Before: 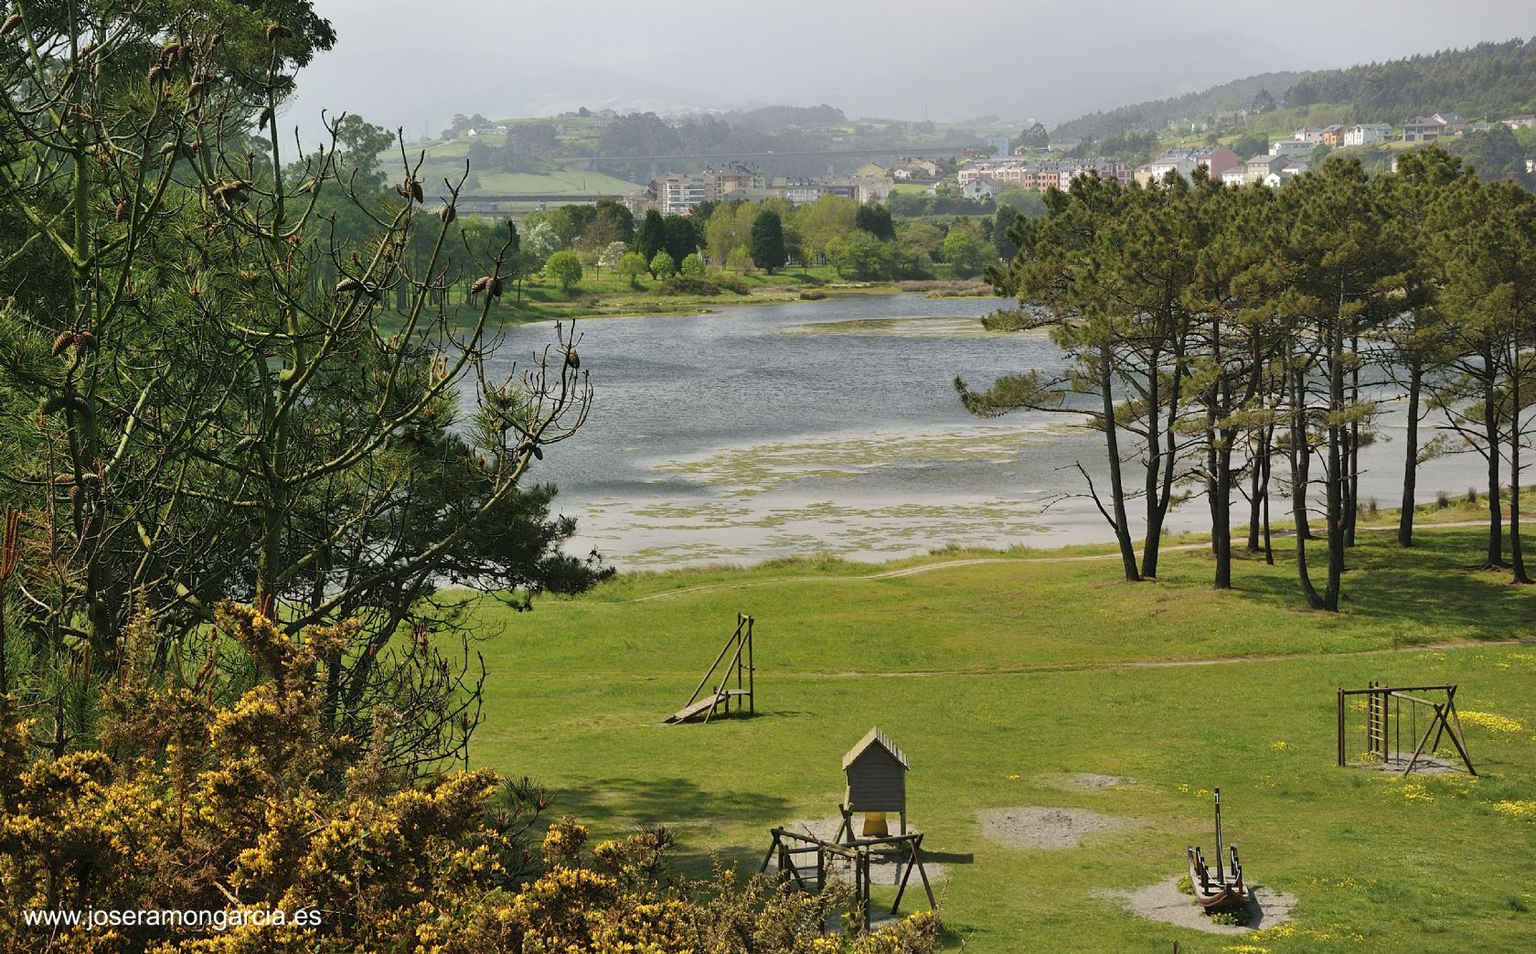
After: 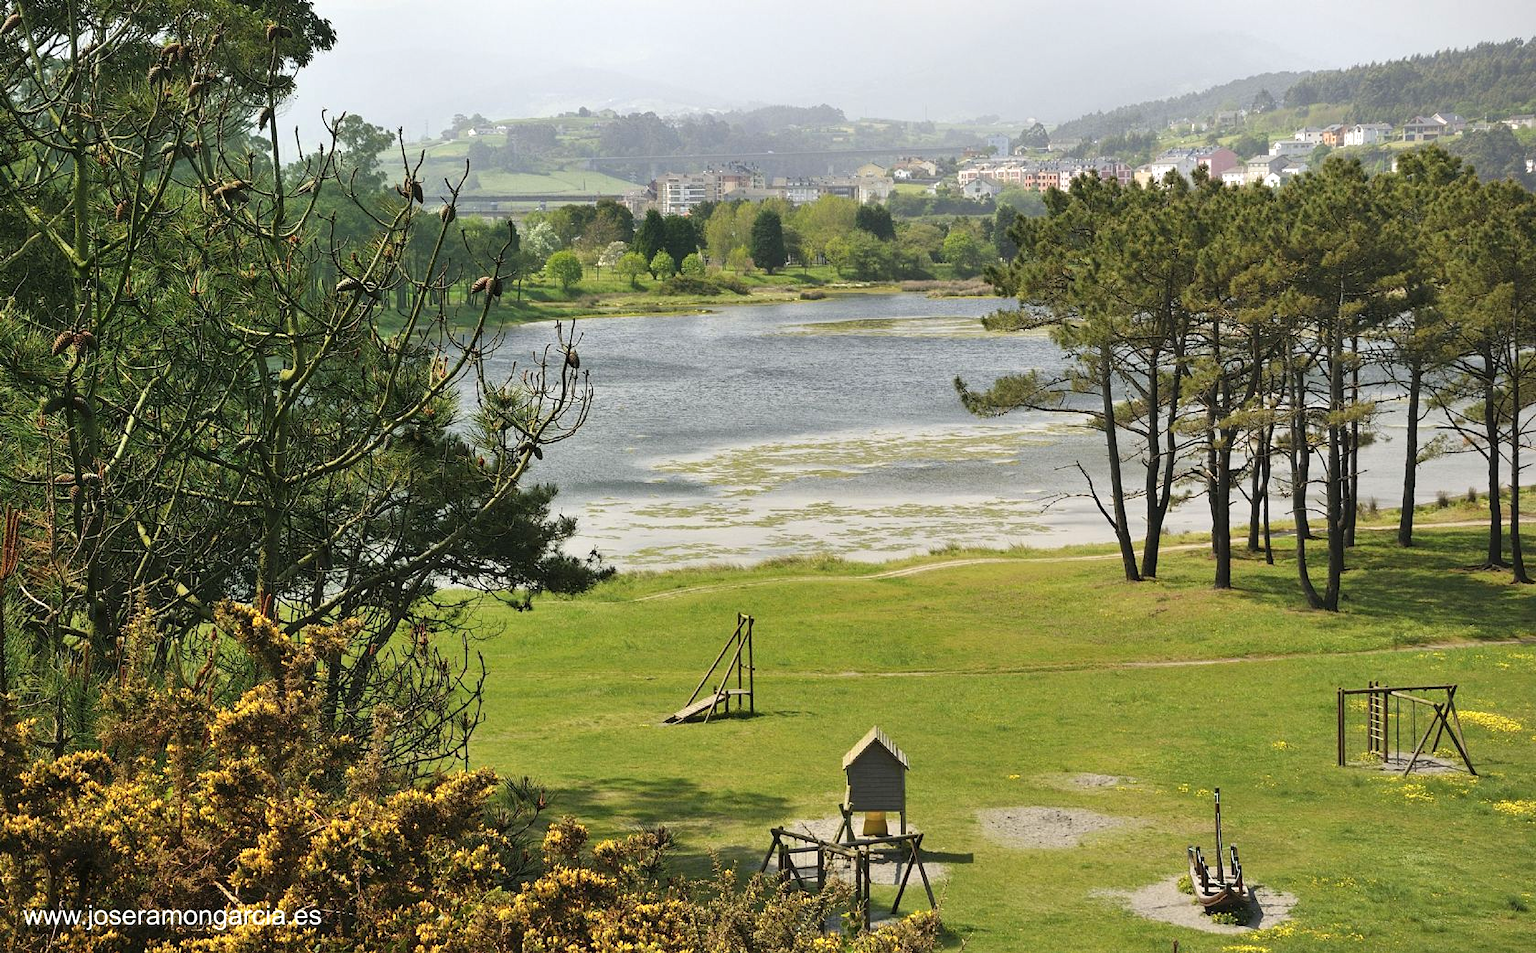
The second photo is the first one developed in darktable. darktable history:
exposure: exposure 0.426 EV, compensate highlight preservation false
levels: mode automatic, black 0.023%, white 99.97%, levels [0.062, 0.494, 0.925]
